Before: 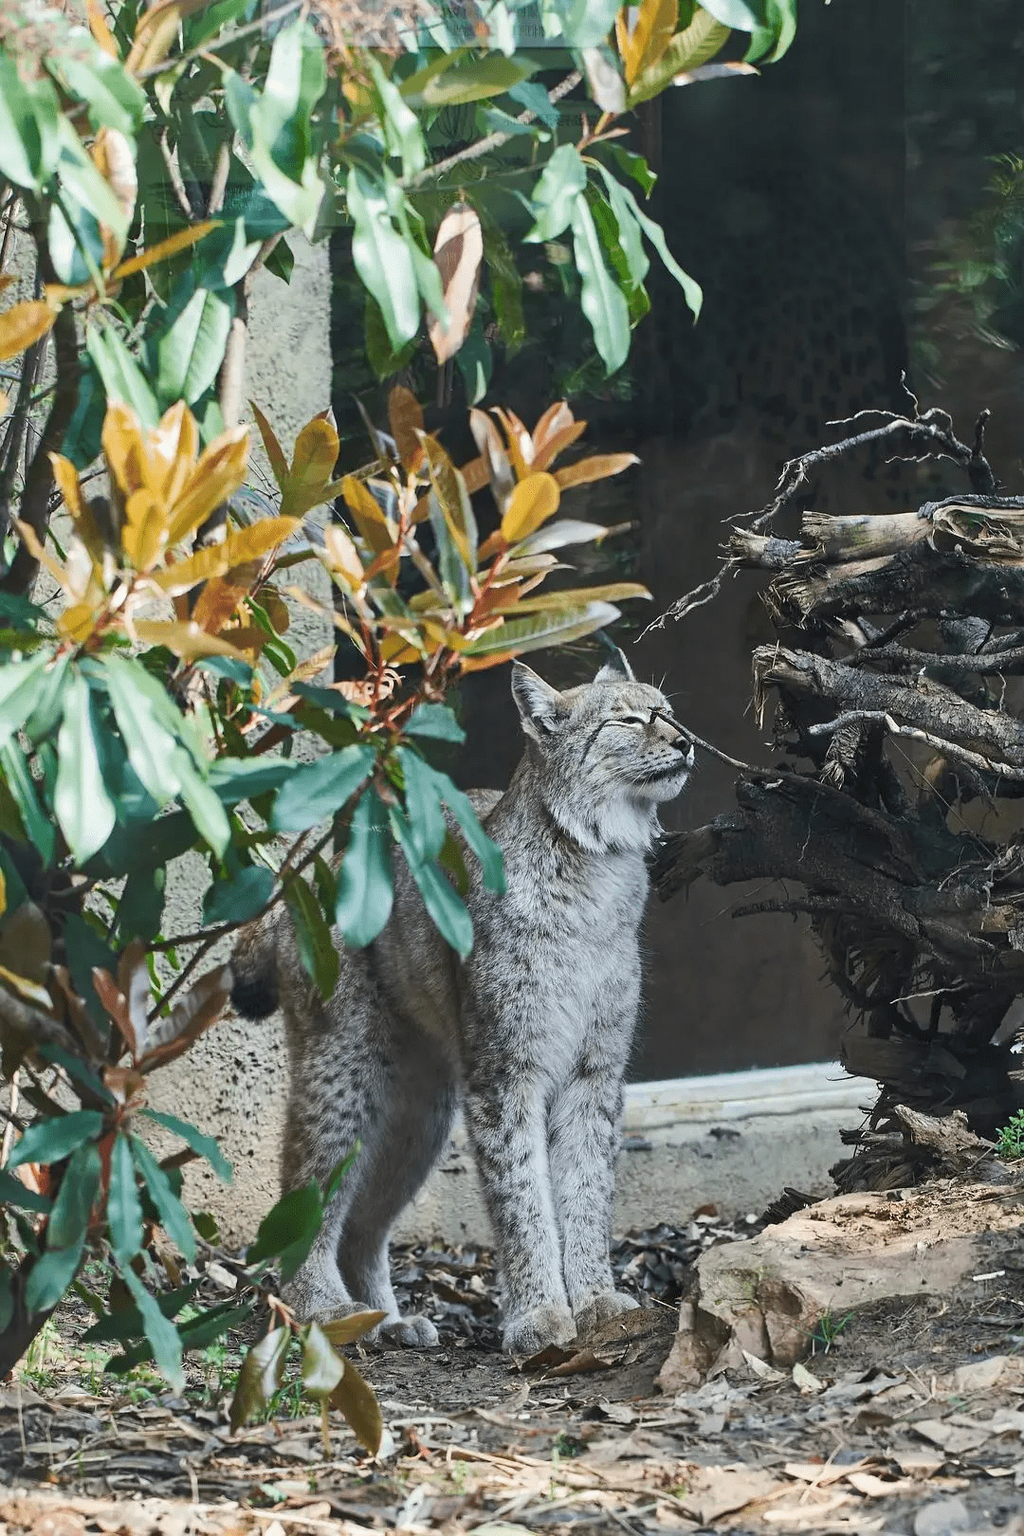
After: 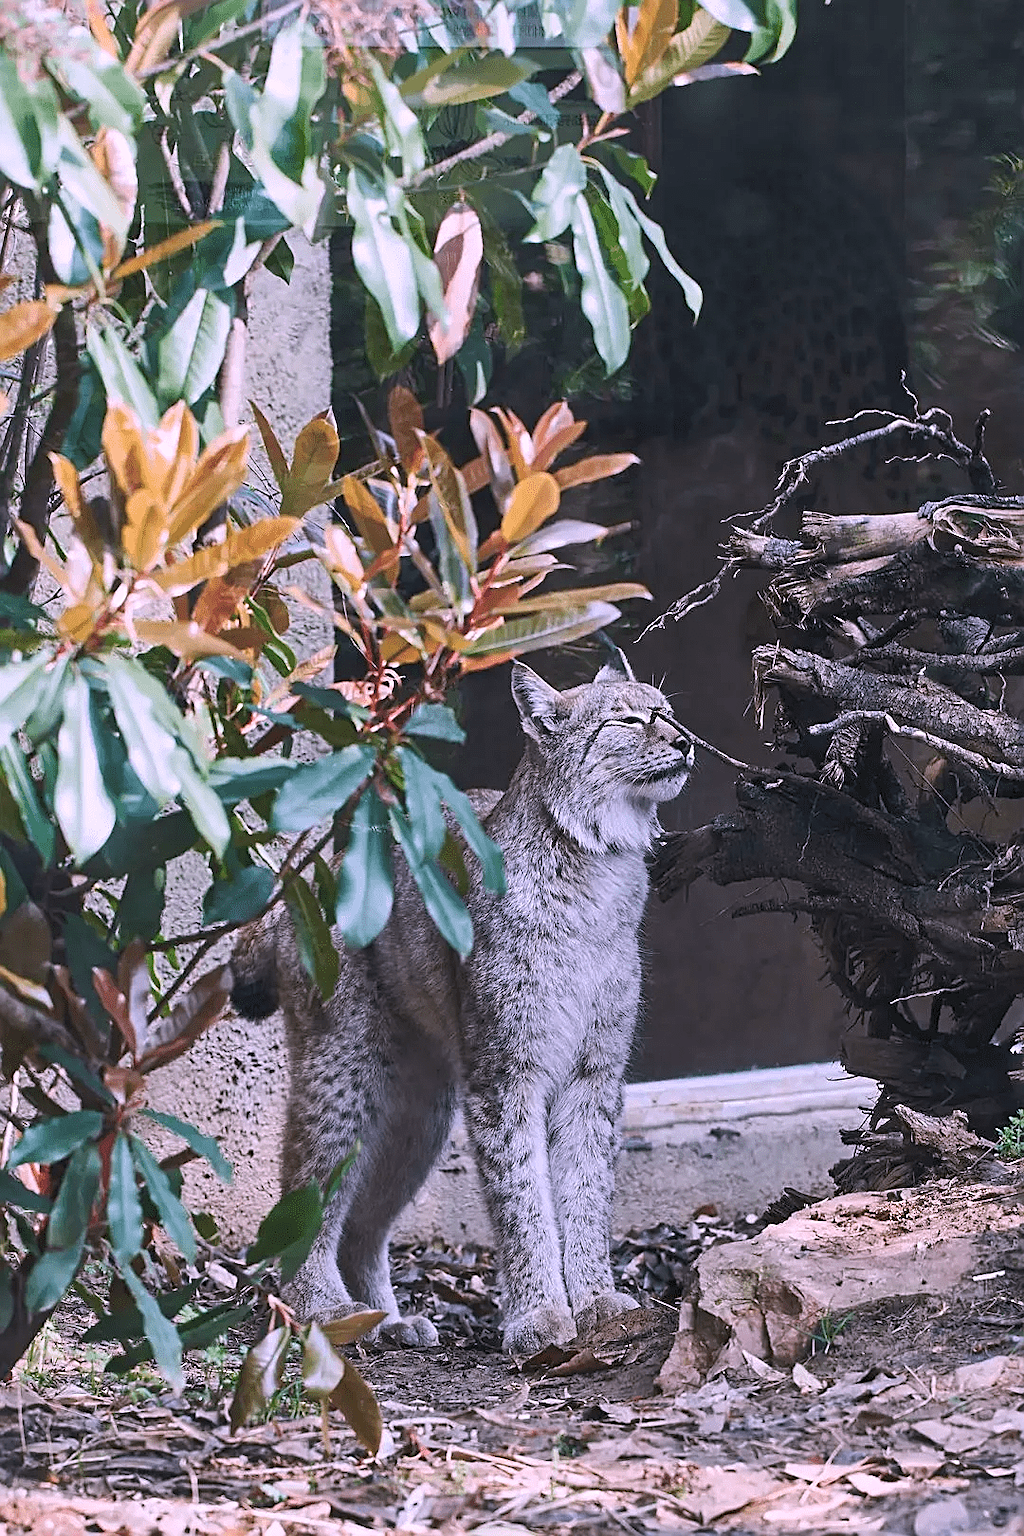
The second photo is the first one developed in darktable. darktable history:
color correction: highlights a* 15.45, highlights b* -20.07
sharpen: on, module defaults
